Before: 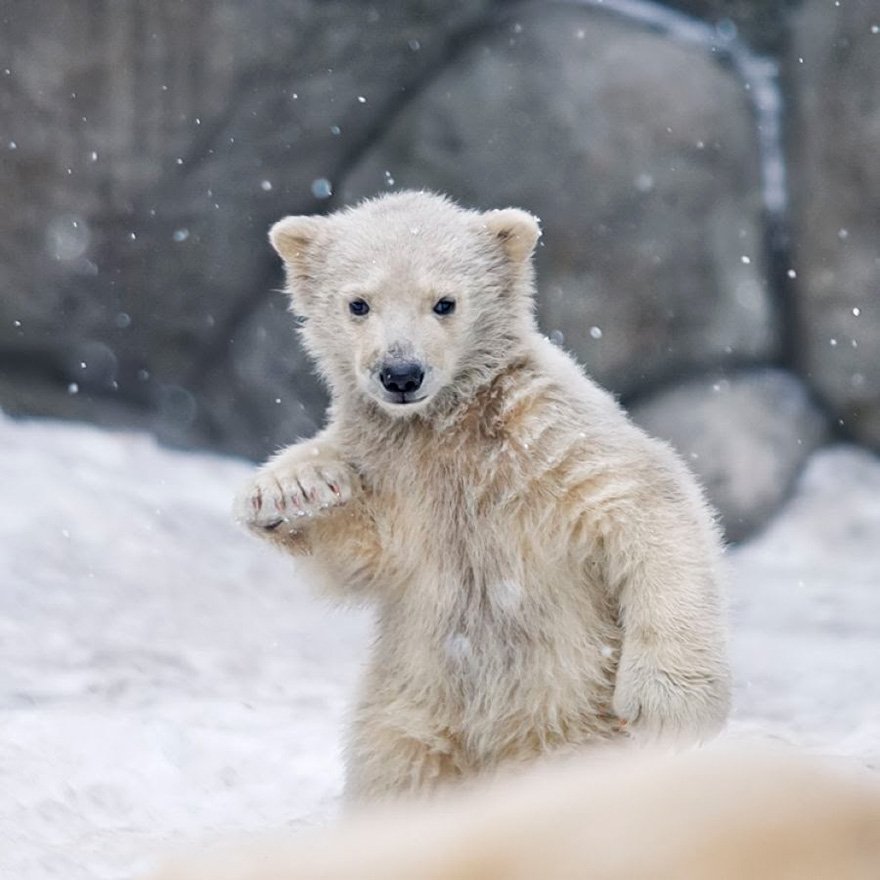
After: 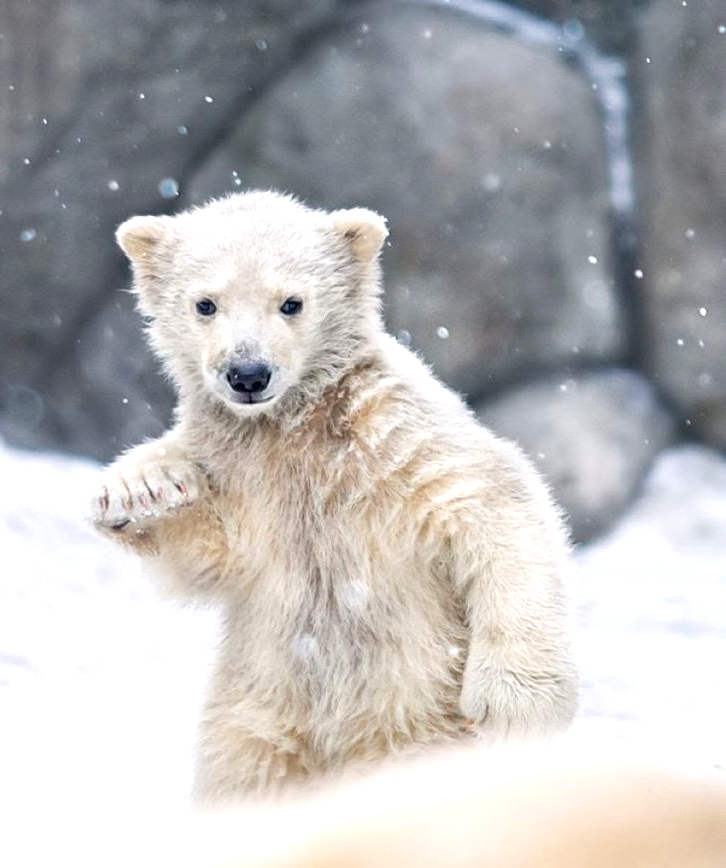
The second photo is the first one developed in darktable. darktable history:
crop: left 17.447%, bottom 0.038%
exposure: exposure 0.579 EV, compensate highlight preservation false
